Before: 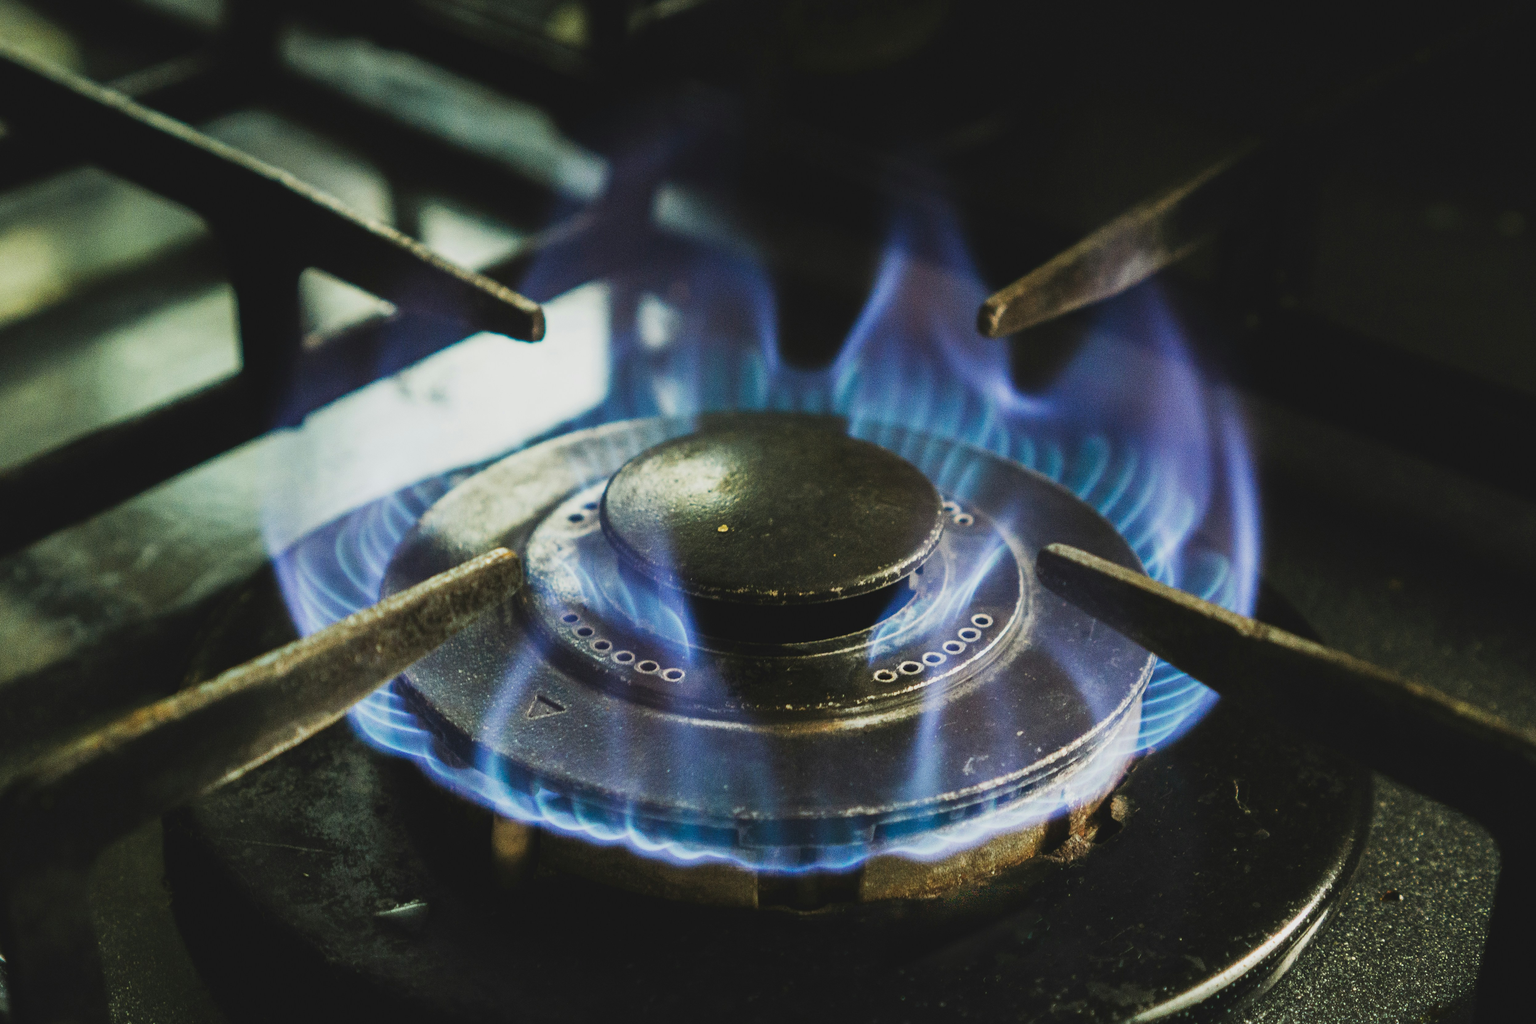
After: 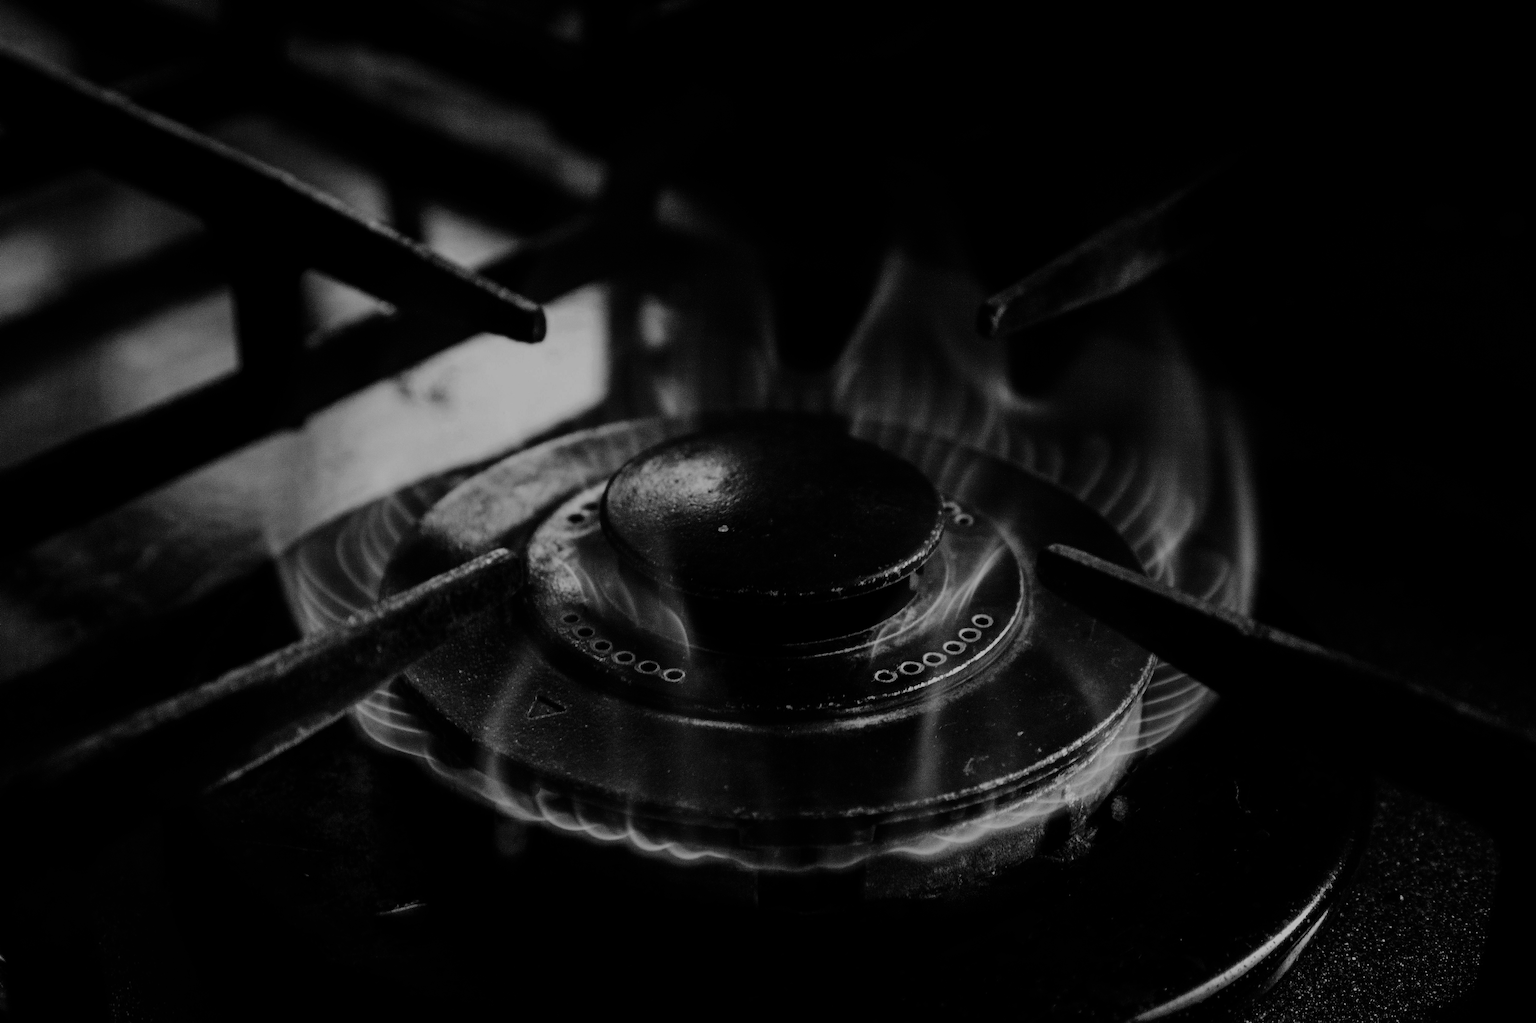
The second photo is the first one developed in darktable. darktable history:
contrast brightness saturation: contrast 0.02, brightness -1, saturation -1
white balance: red 0.954, blue 1.079
color zones: curves: ch0 [(0.068, 0.464) (0.25, 0.5) (0.48, 0.508) (0.75, 0.536) (0.886, 0.476) (0.967, 0.456)]; ch1 [(0.066, 0.456) (0.25, 0.5) (0.616, 0.508) (0.746, 0.56) (0.934, 0.444)]
